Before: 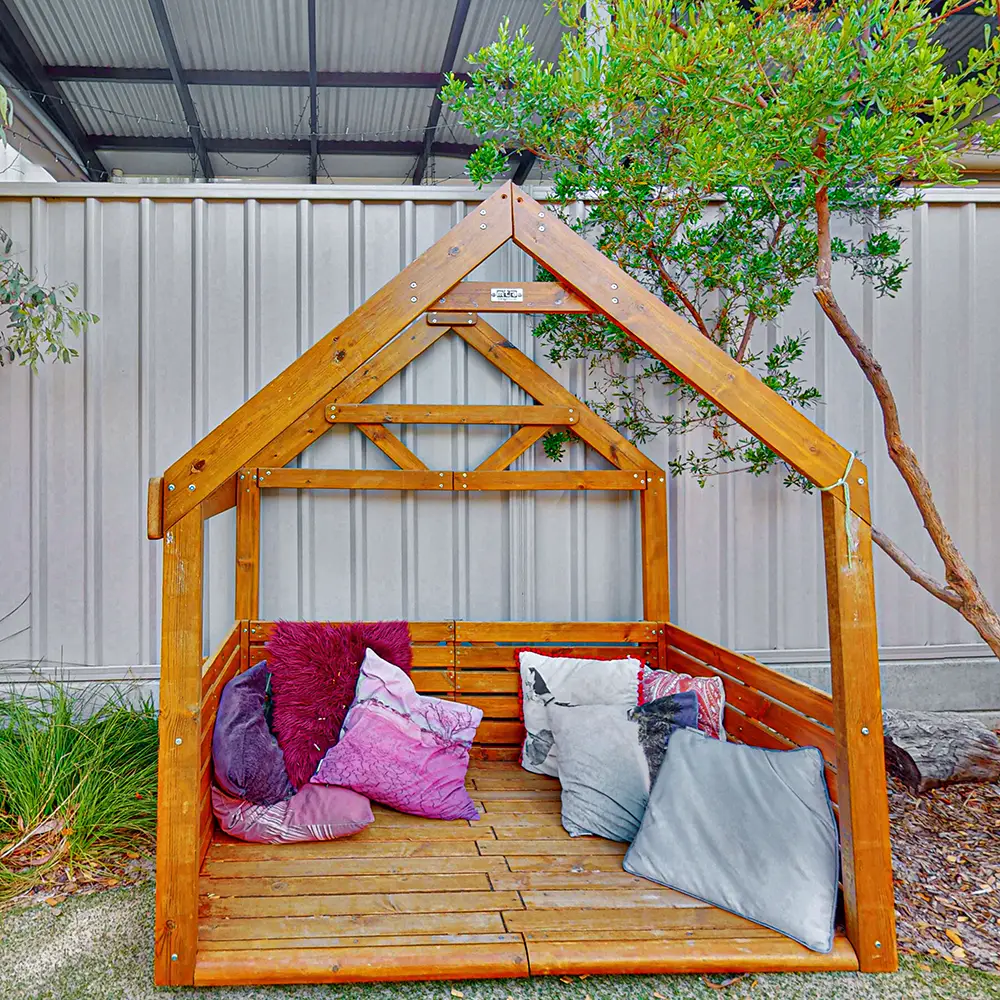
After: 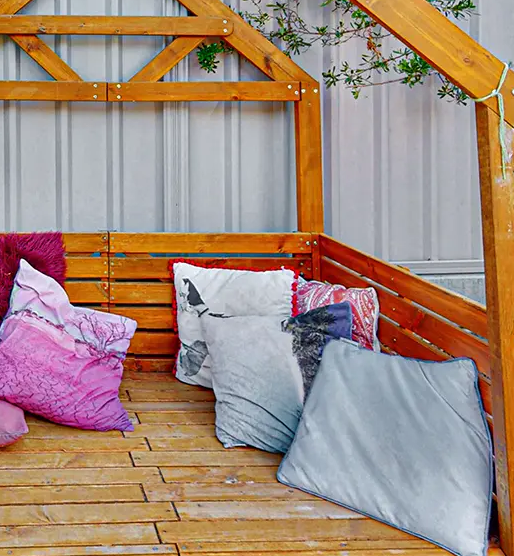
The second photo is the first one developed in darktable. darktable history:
crop: left 34.61%, top 38.95%, right 13.896%, bottom 5.368%
